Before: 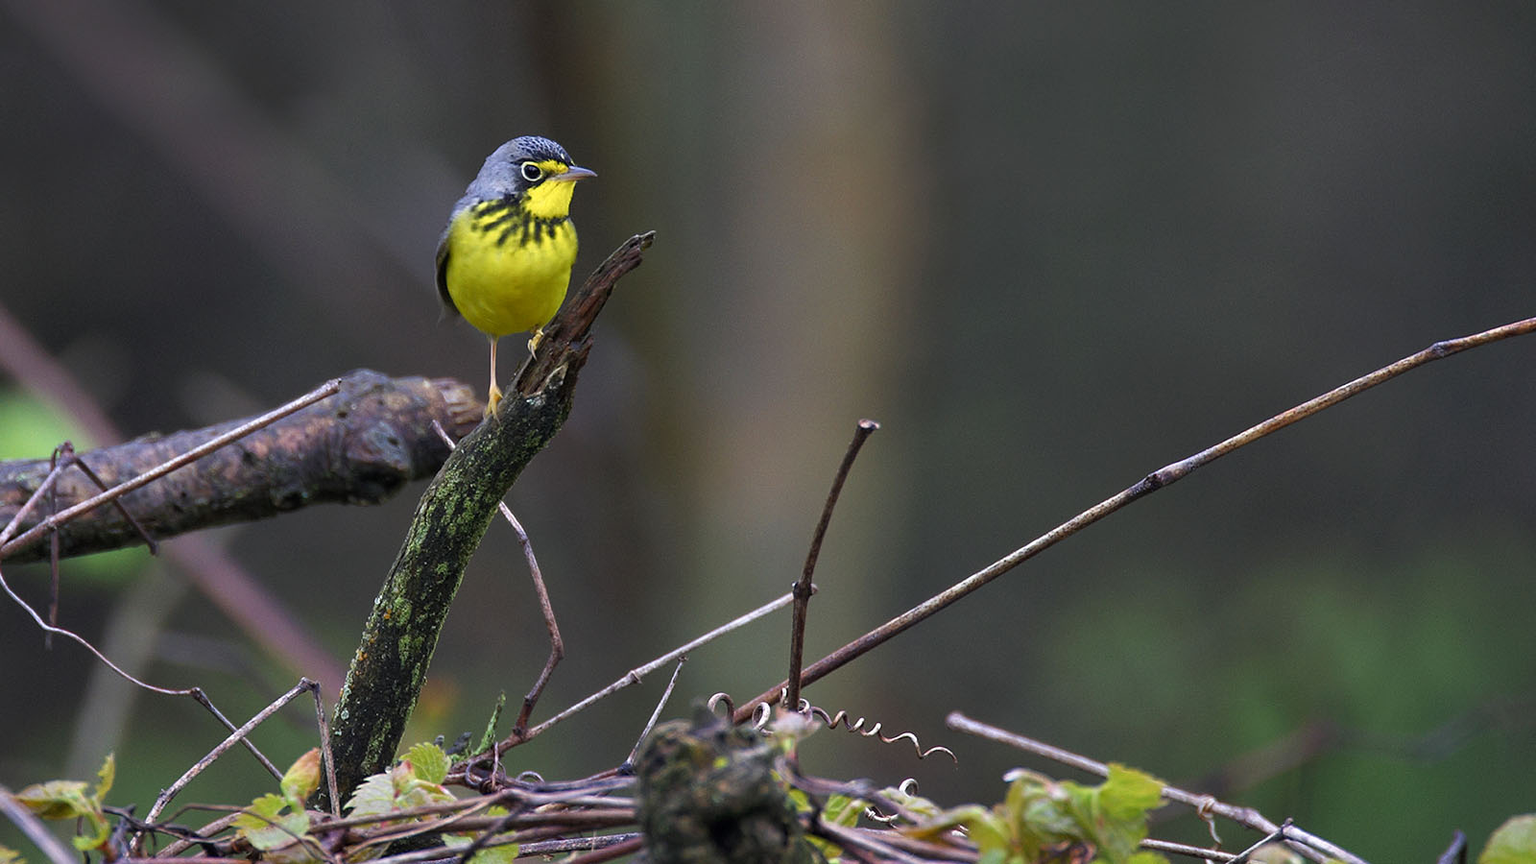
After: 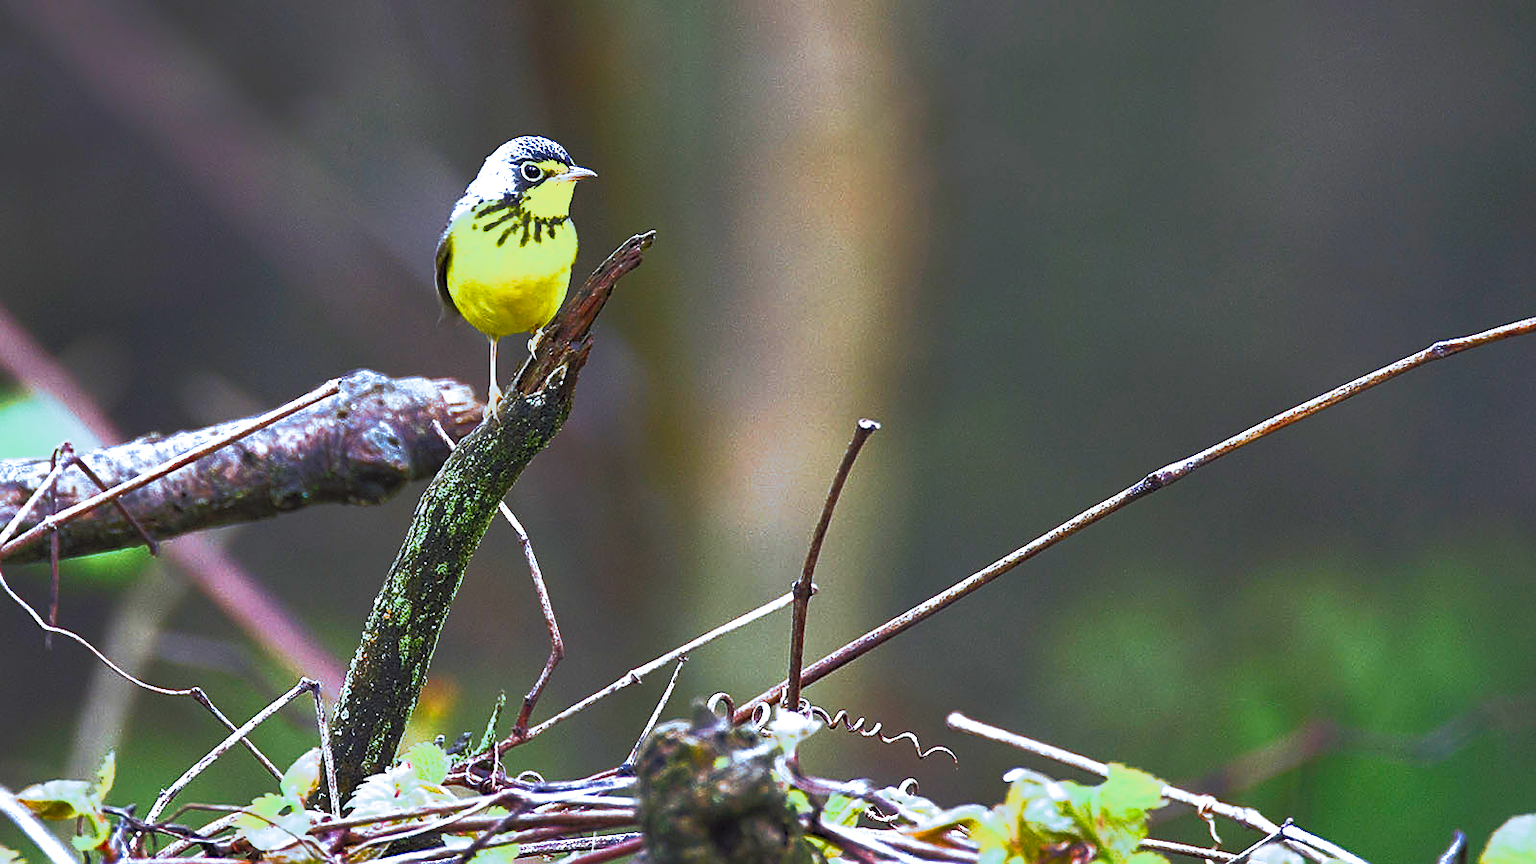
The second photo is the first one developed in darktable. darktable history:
sharpen: on, module defaults
split-toning: shadows › hue 351.18°, shadows › saturation 0.86, highlights › hue 218.82°, highlights › saturation 0.73, balance -19.167
contrast brightness saturation: contrast 1, brightness 1, saturation 1
